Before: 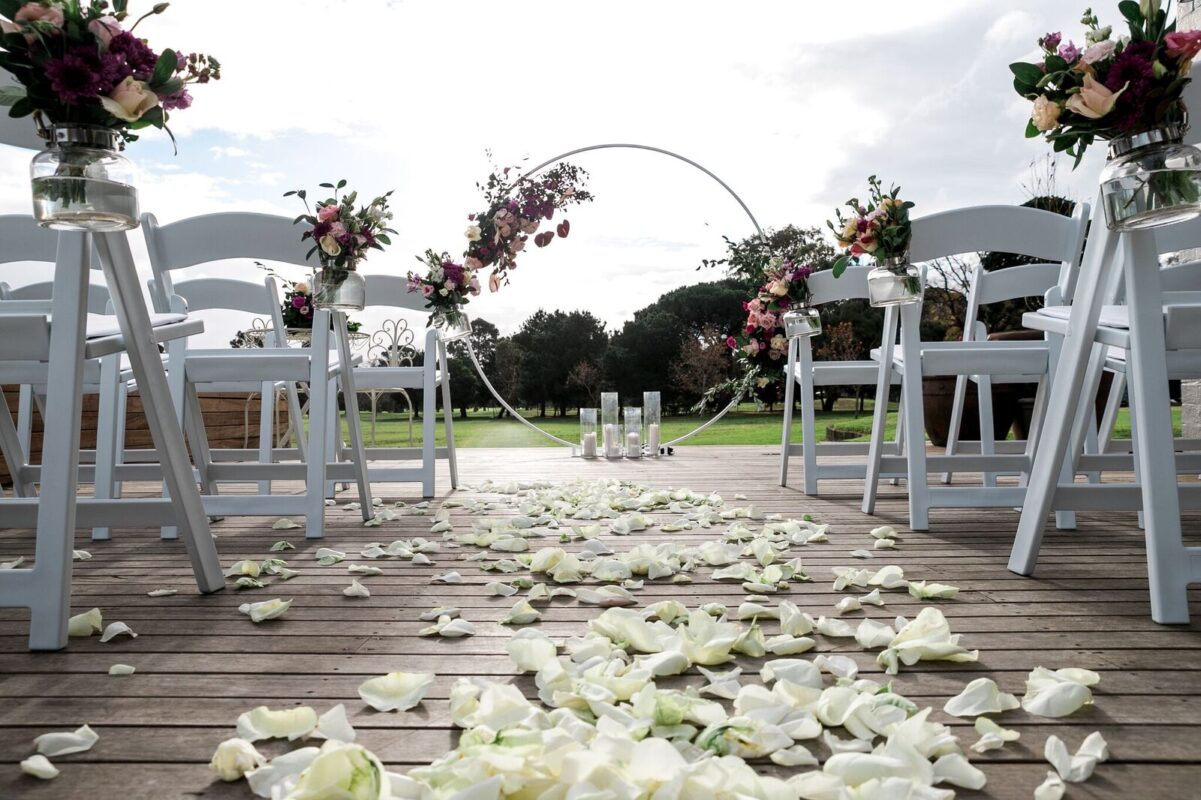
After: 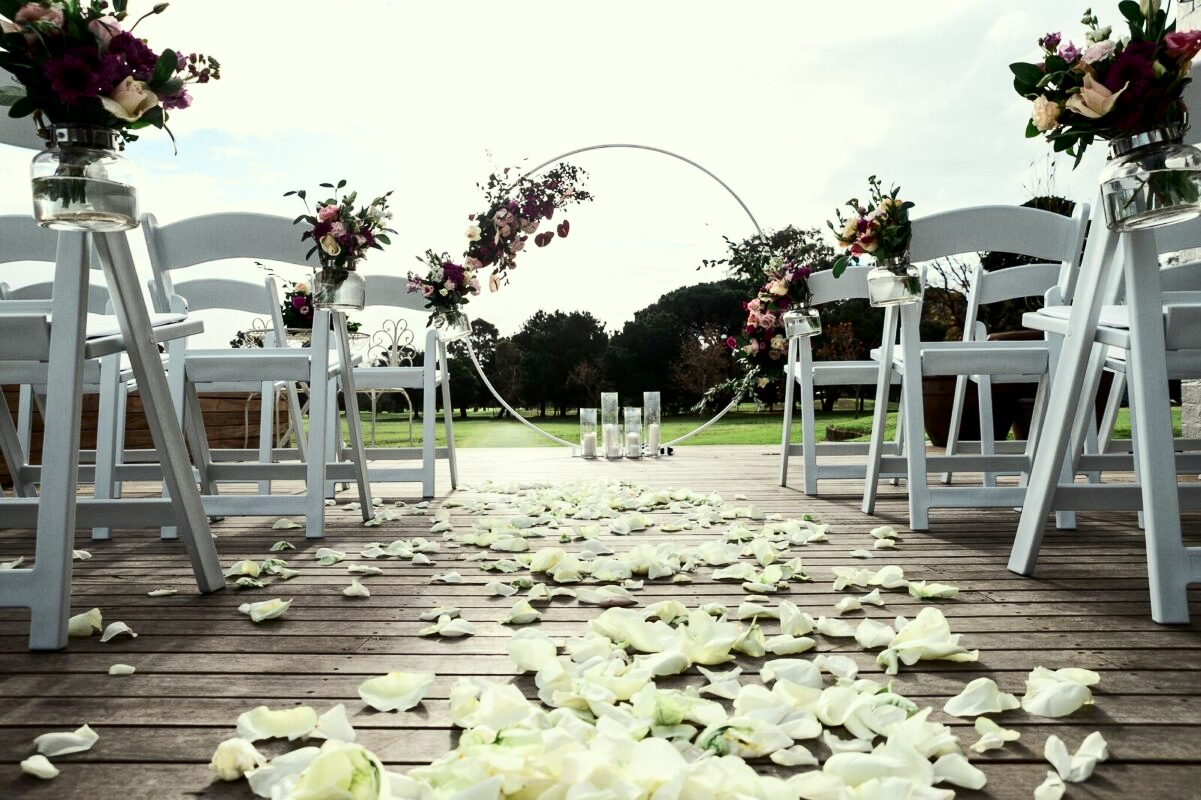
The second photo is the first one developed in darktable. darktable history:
color correction: highlights a* -4.28, highlights b* 6.53
contrast brightness saturation: contrast 0.28
